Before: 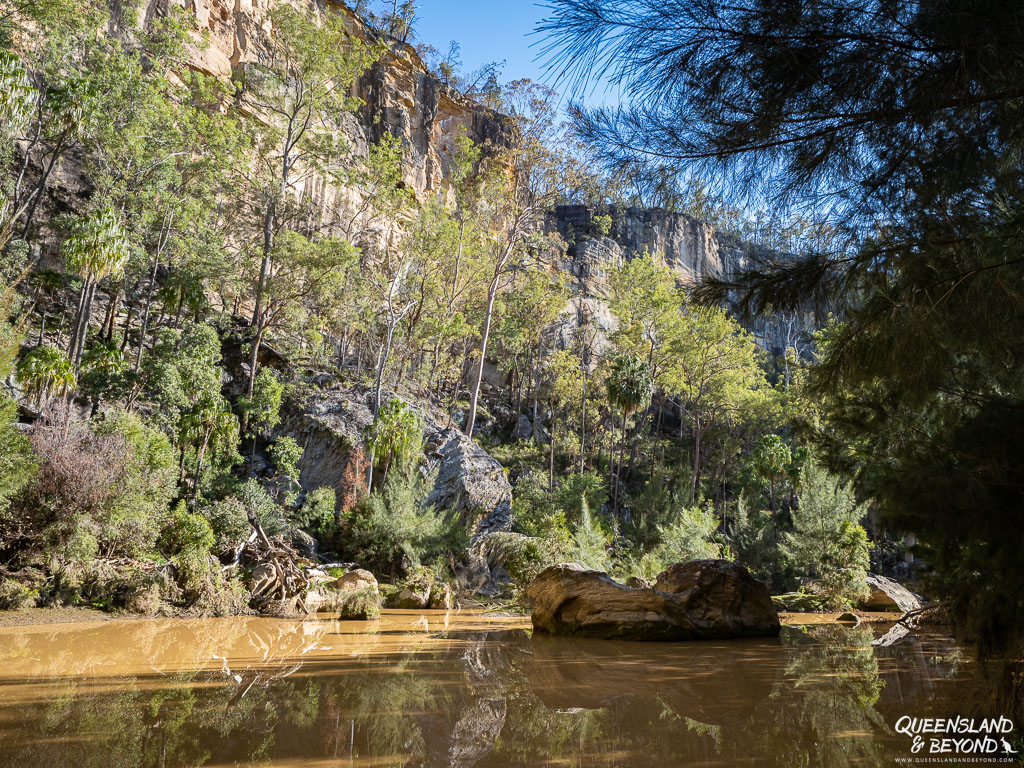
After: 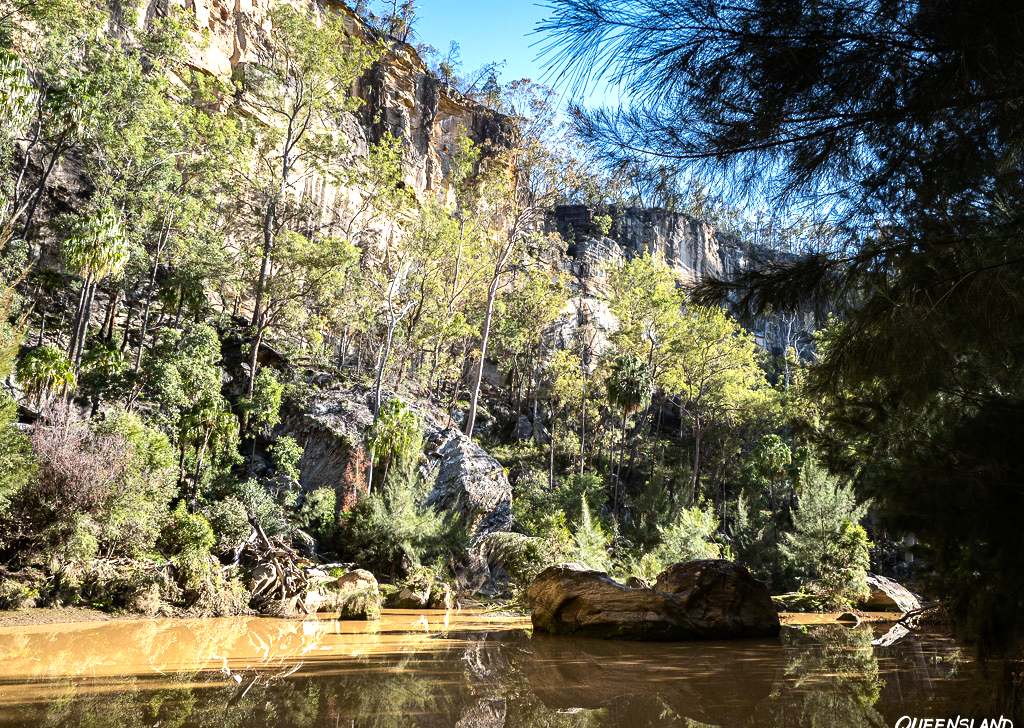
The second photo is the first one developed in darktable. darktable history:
crop and rotate: top 0%, bottom 5.097%
exposure: black level correction 0, compensate exposure bias true, compensate highlight preservation false
tone equalizer: -8 EV -0.75 EV, -7 EV -0.7 EV, -6 EV -0.6 EV, -5 EV -0.4 EV, -3 EV 0.4 EV, -2 EV 0.6 EV, -1 EV 0.7 EV, +0 EV 0.75 EV, edges refinement/feathering 500, mask exposure compensation -1.57 EV, preserve details no
